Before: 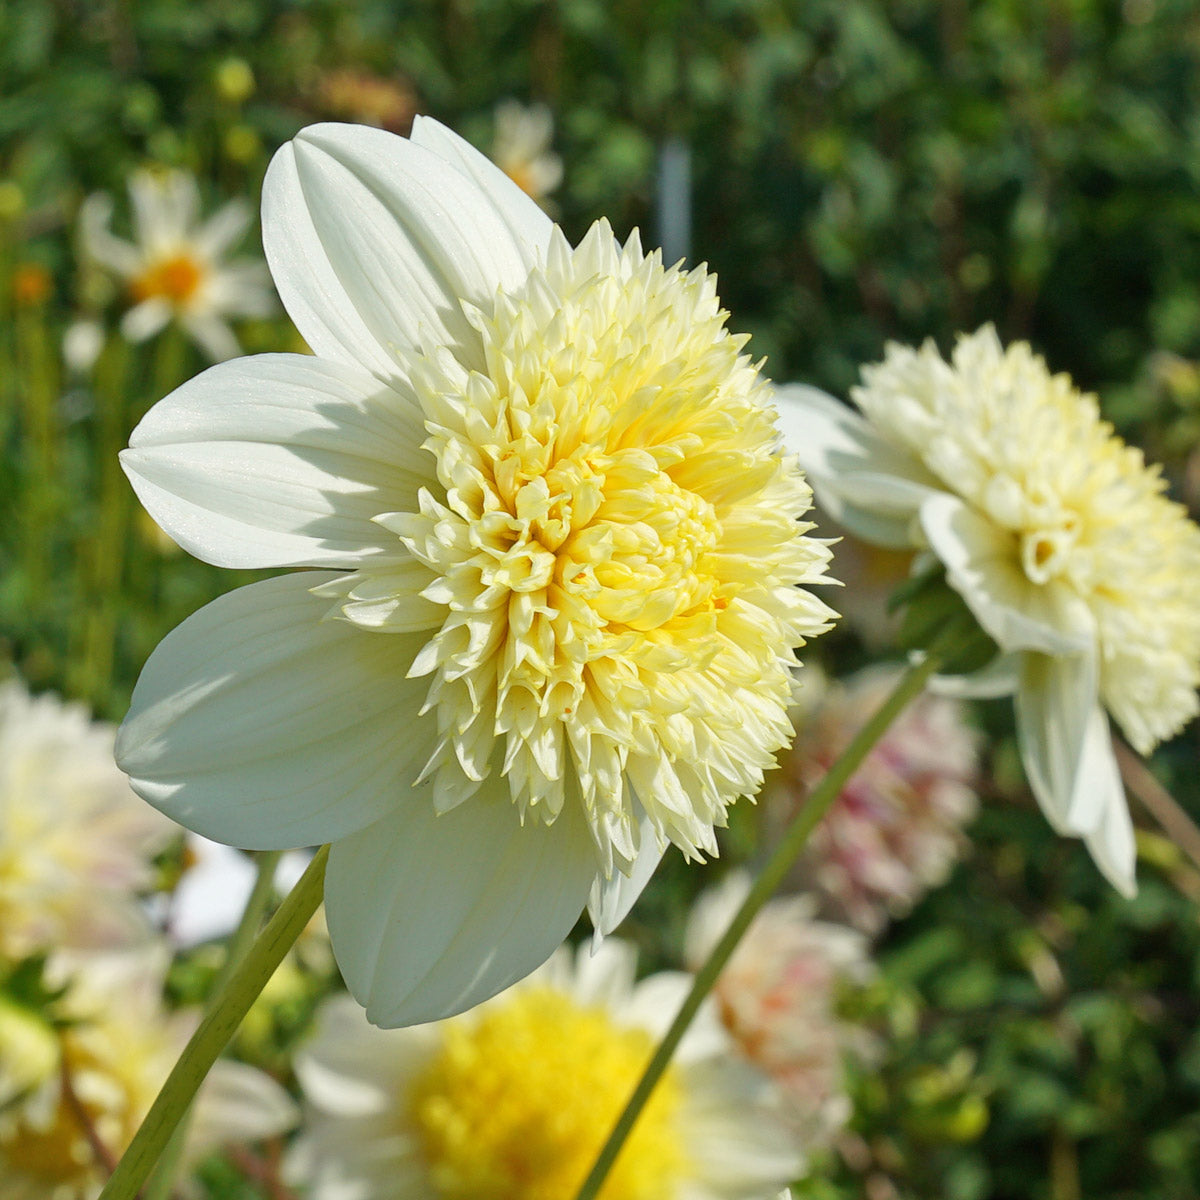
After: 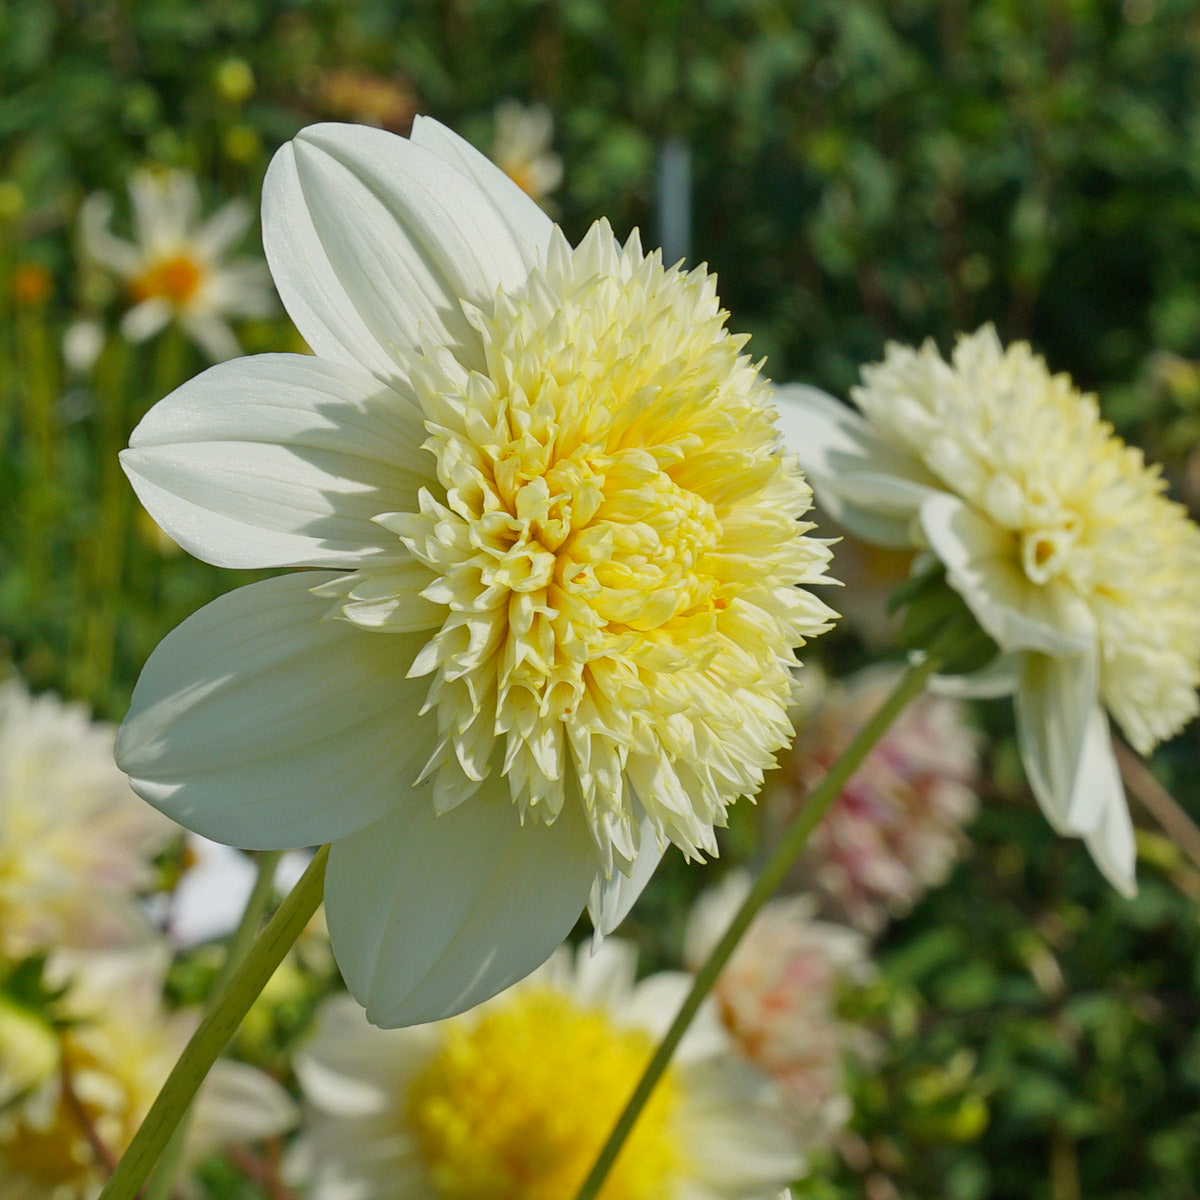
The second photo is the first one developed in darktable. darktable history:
shadows and highlights: radius 120.33, shadows 21.39, white point adjustment -9.64, highlights -14.79, soften with gaussian
